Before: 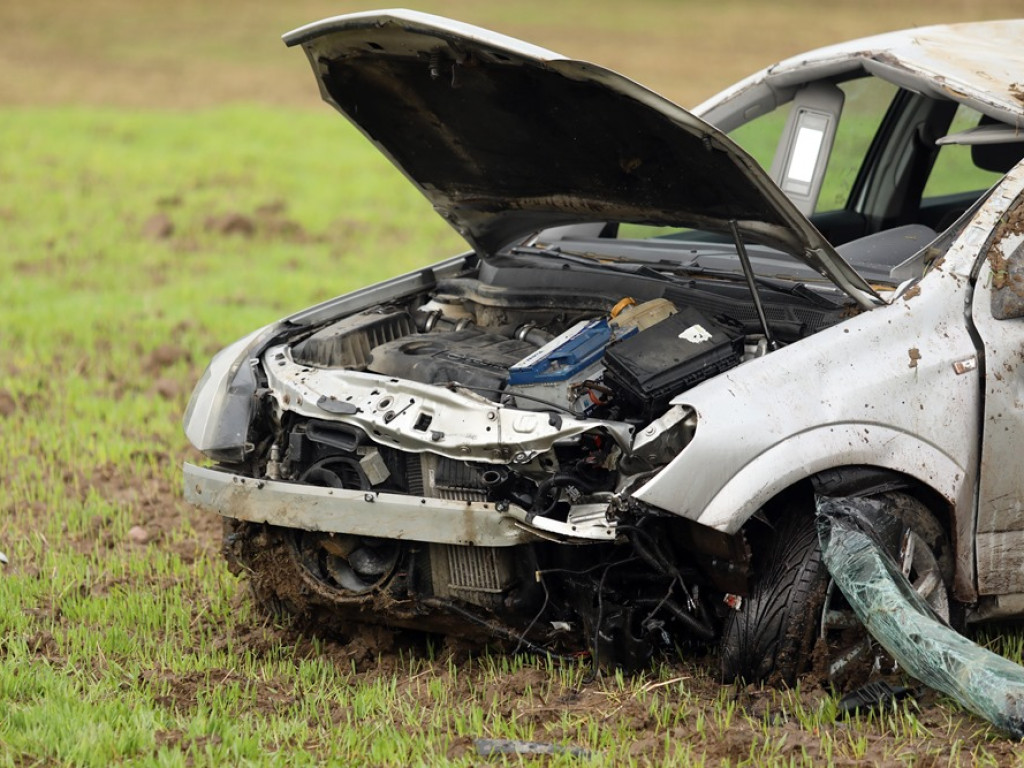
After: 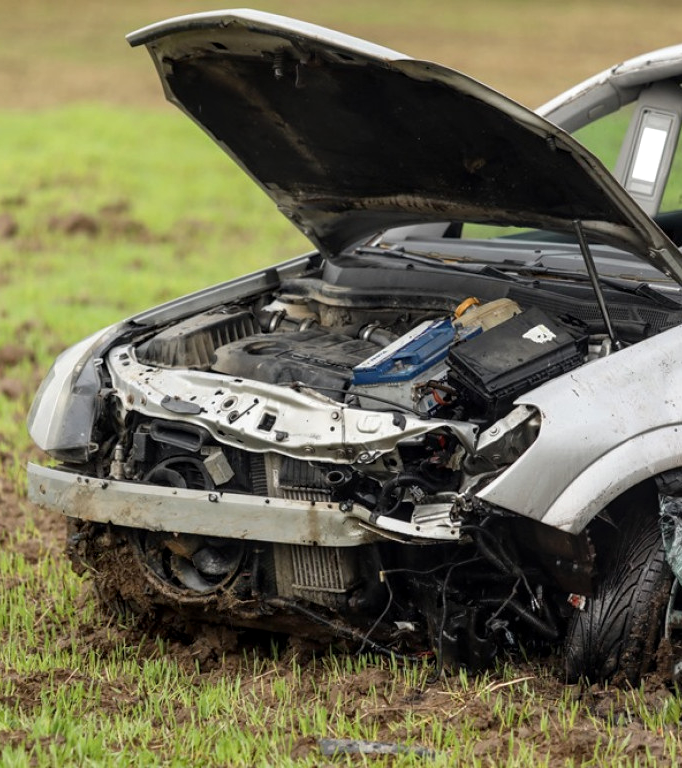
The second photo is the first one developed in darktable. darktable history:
crop and rotate: left 15.283%, right 18.046%
local contrast: on, module defaults
exposure: compensate highlight preservation false
